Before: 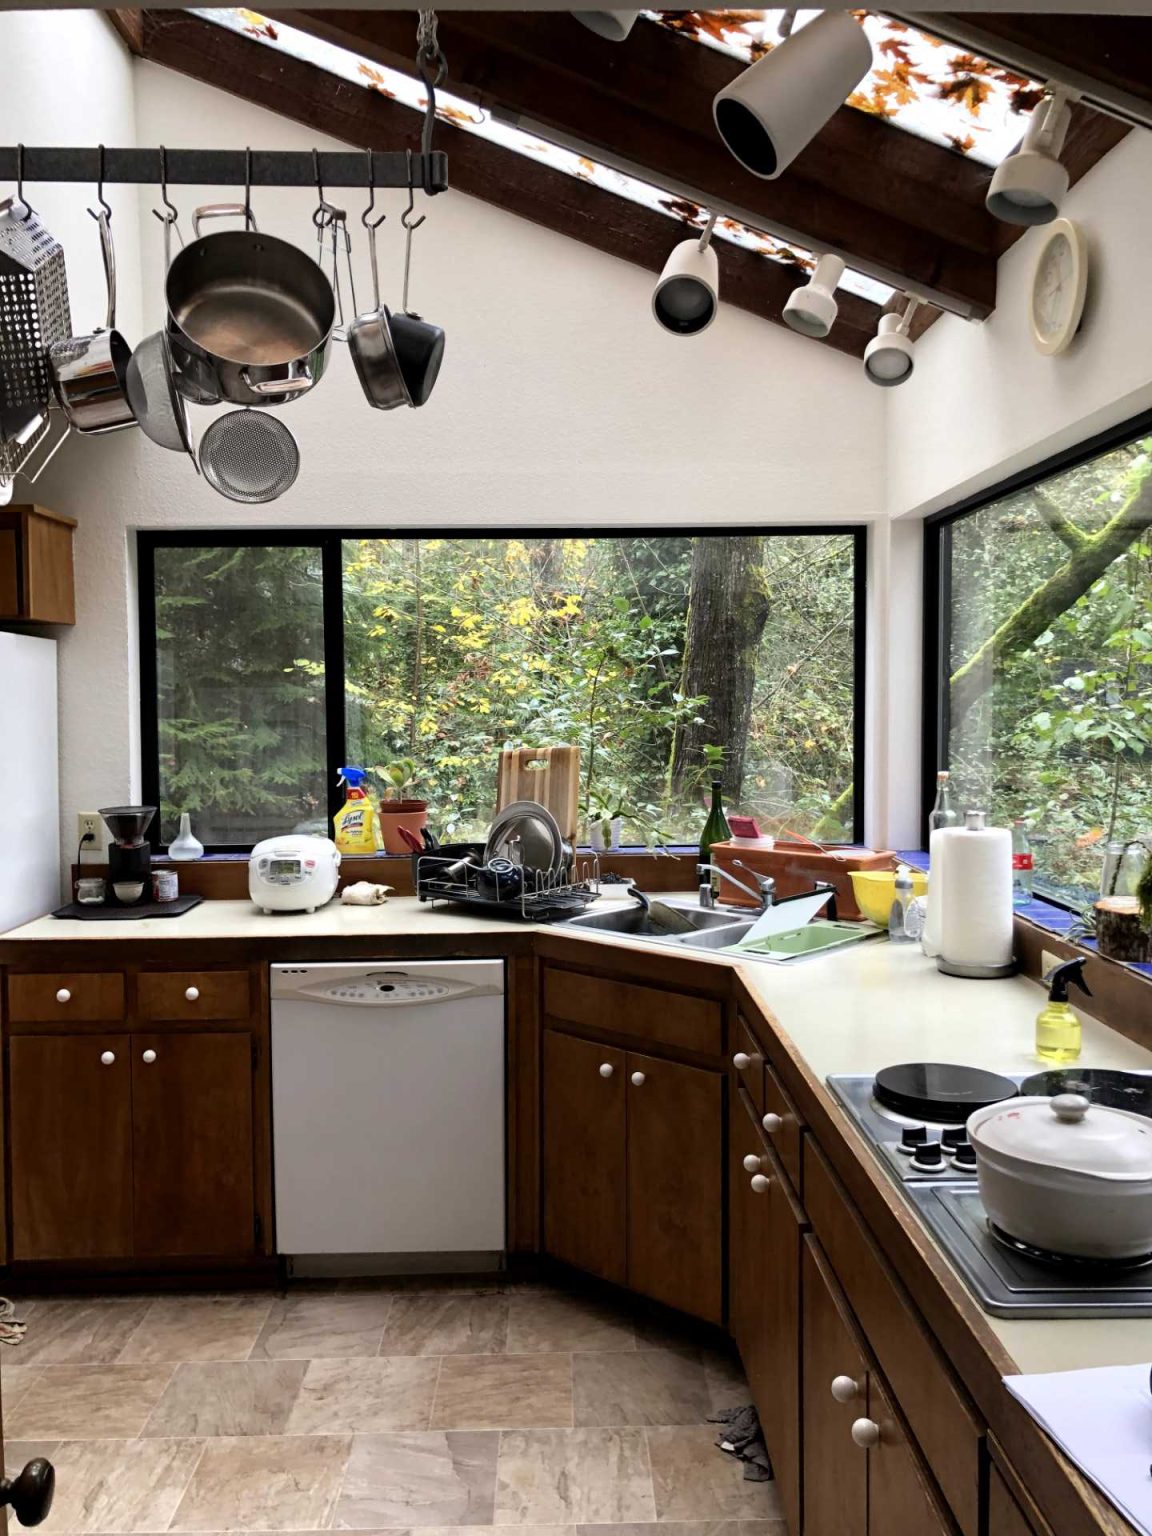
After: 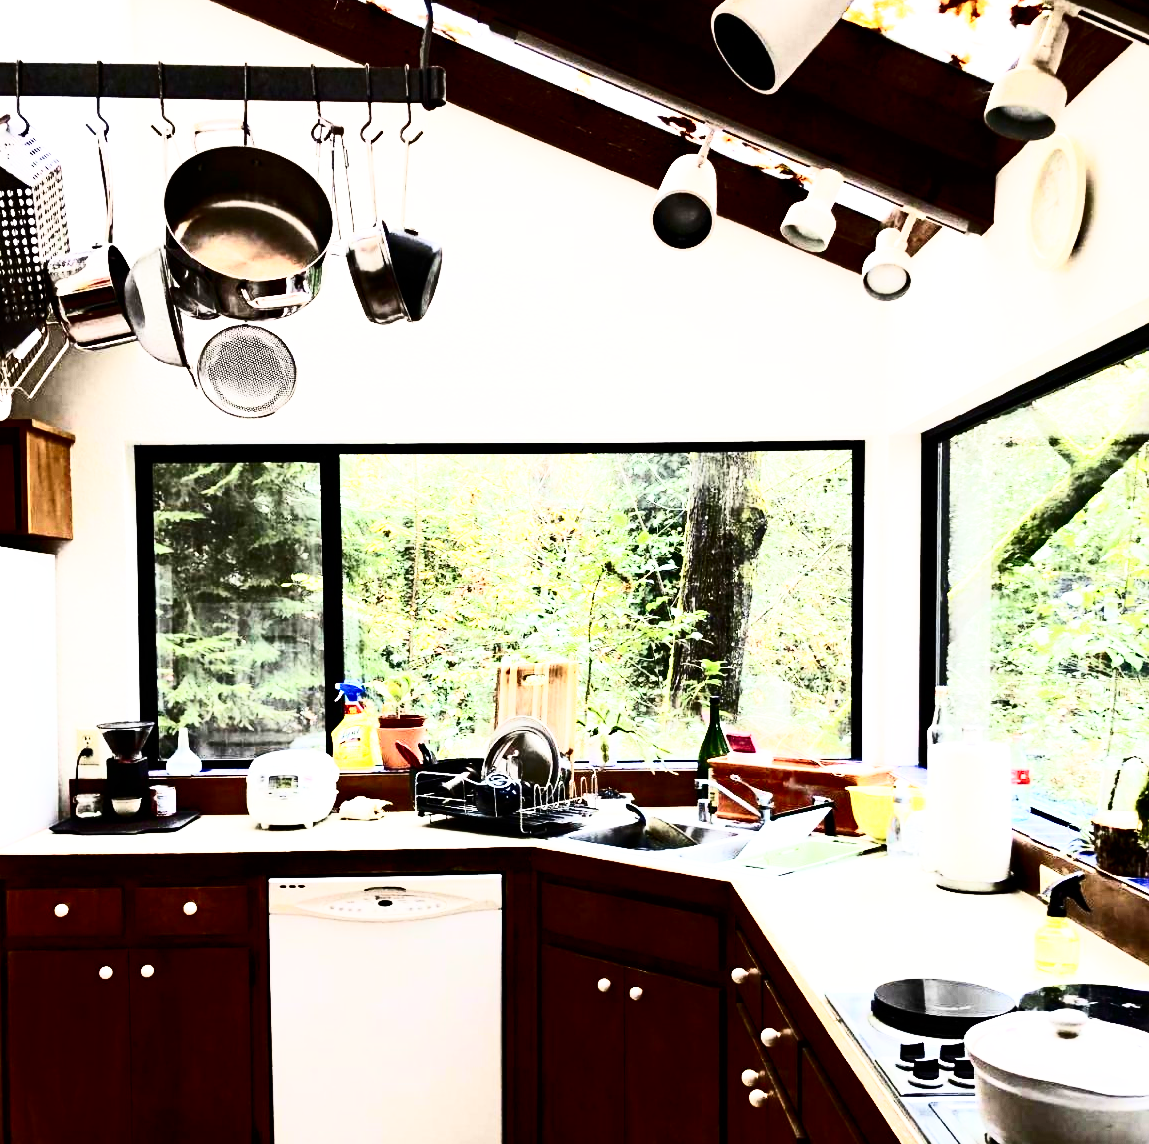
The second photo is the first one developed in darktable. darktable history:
base curve: curves: ch0 [(0, 0) (0.007, 0.004) (0.027, 0.03) (0.046, 0.07) (0.207, 0.54) (0.442, 0.872) (0.673, 0.972) (1, 1)], preserve colors none
crop: left 0.255%, top 5.54%, bottom 19.929%
contrast brightness saturation: contrast 0.391, brightness 0.106
tone curve: curves: ch0 [(0, 0) (0.004, 0.001) (0.133, 0.078) (0.325, 0.241) (0.832, 0.917) (1, 1)], color space Lab, independent channels, preserve colors none
